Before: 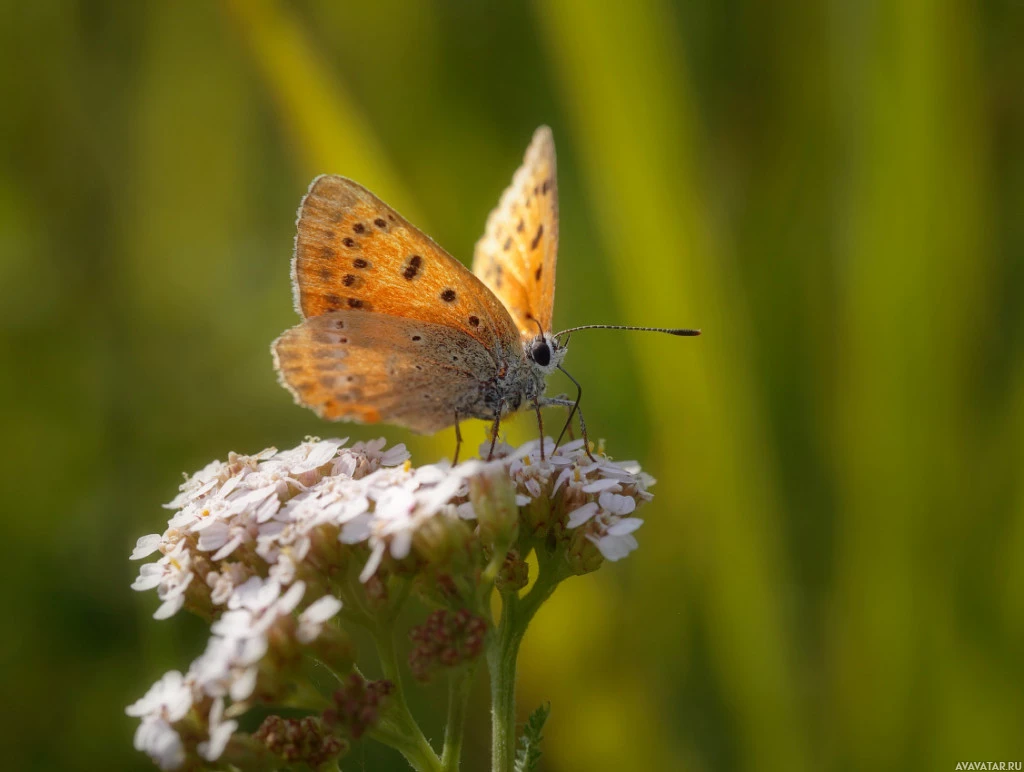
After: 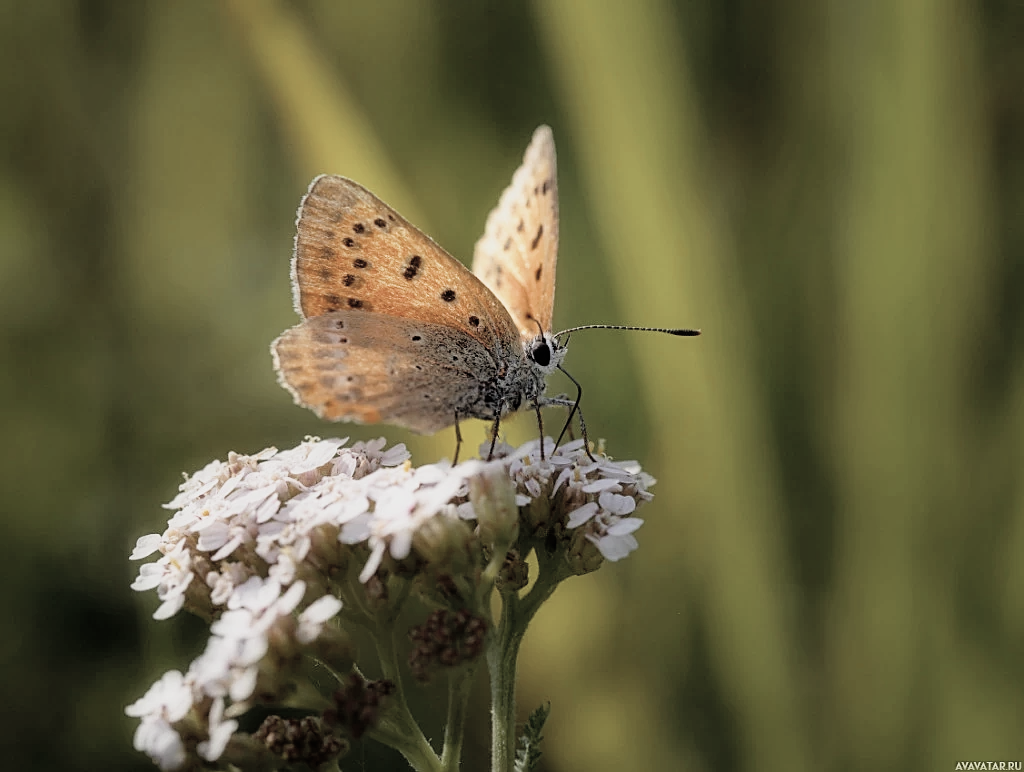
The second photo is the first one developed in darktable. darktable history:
filmic rgb: black relative exposure -8.02 EV, white relative exposure 4.03 EV, hardness 4.1, latitude 49.52%, contrast 1.101, color science v5 (2021), contrast in shadows safe, contrast in highlights safe
sharpen: on, module defaults
color zones: curves: ch1 [(0, 0.292) (0.001, 0.292) (0.2, 0.264) (0.4, 0.248) (0.6, 0.248) (0.8, 0.264) (0.999, 0.292) (1, 0.292)]
tone equalizer: -8 EV -0.428 EV, -7 EV -0.368 EV, -6 EV -0.316 EV, -5 EV -0.216 EV, -3 EV 0.225 EV, -2 EV 0.327 EV, -1 EV 0.408 EV, +0 EV 0.404 EV
color balance rgb: perceptual saturation grading › global saturation 2.924%, saturation formula JzAzBz (2021)
